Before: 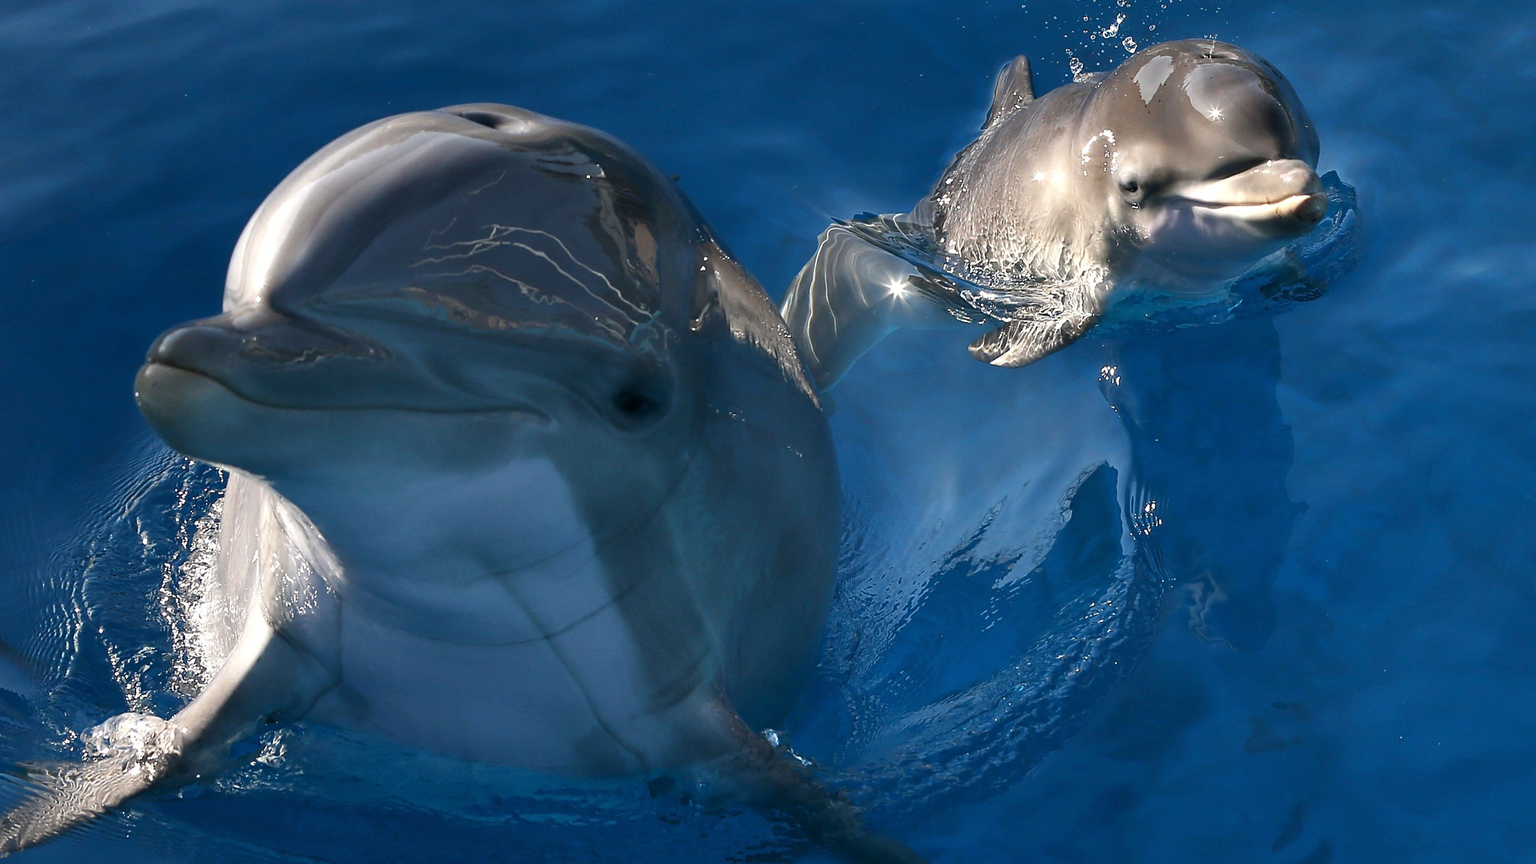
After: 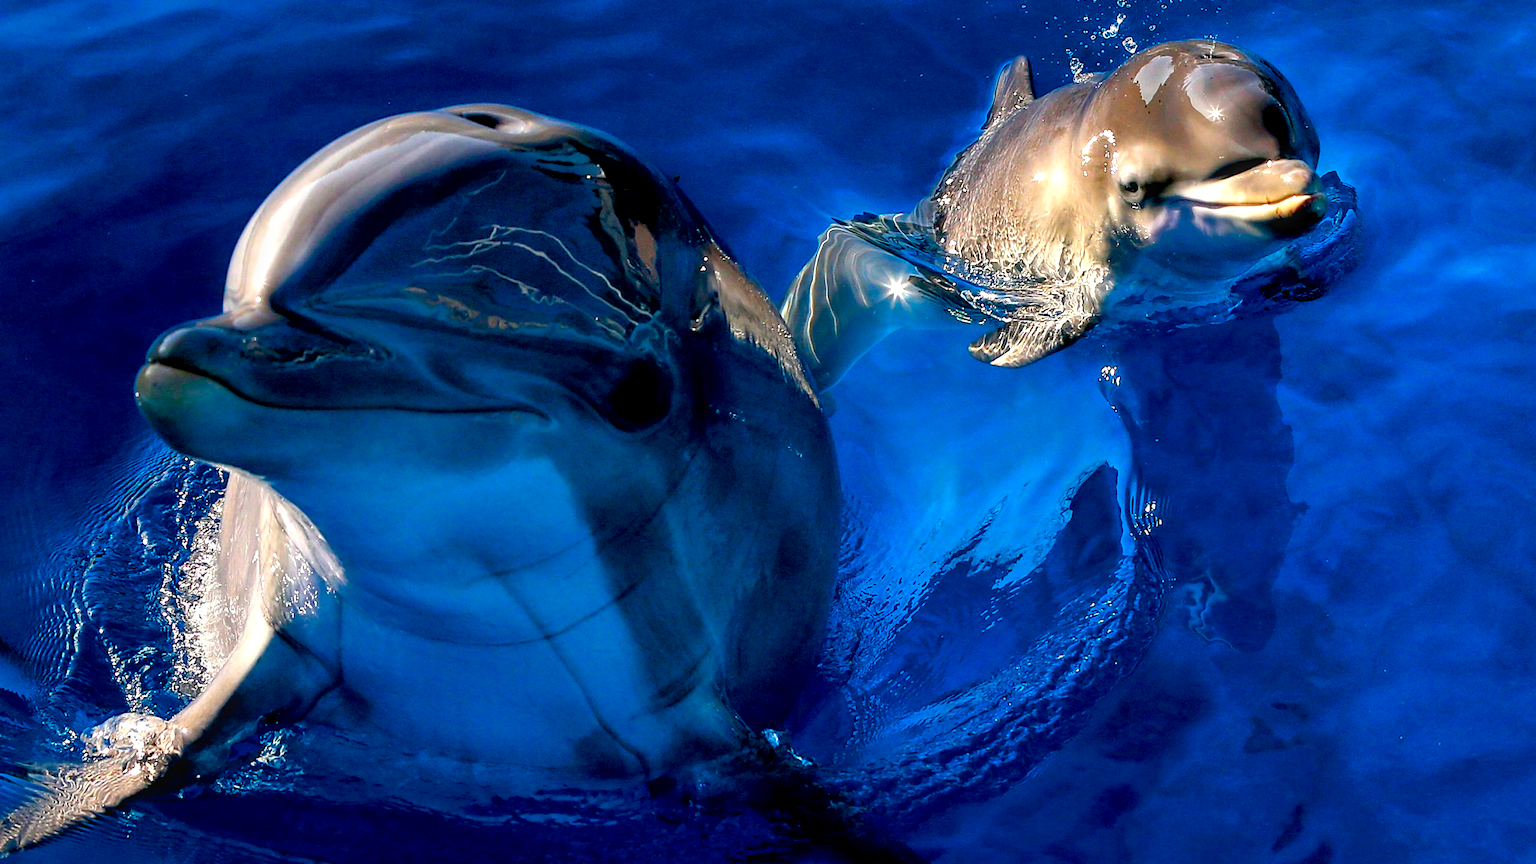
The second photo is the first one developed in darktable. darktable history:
exposure: black level correction 0.026, exposure 0.186 EV, compensate exposure bias true, compensate highlight preservation false
contrast brightness saturation: saturation 0.506
color balance rgb: perceptual saturation grading › global saturation 37.106%, global vibrance 20%
tone equalizer: on, module defaults
local contrast: on, module defaults
